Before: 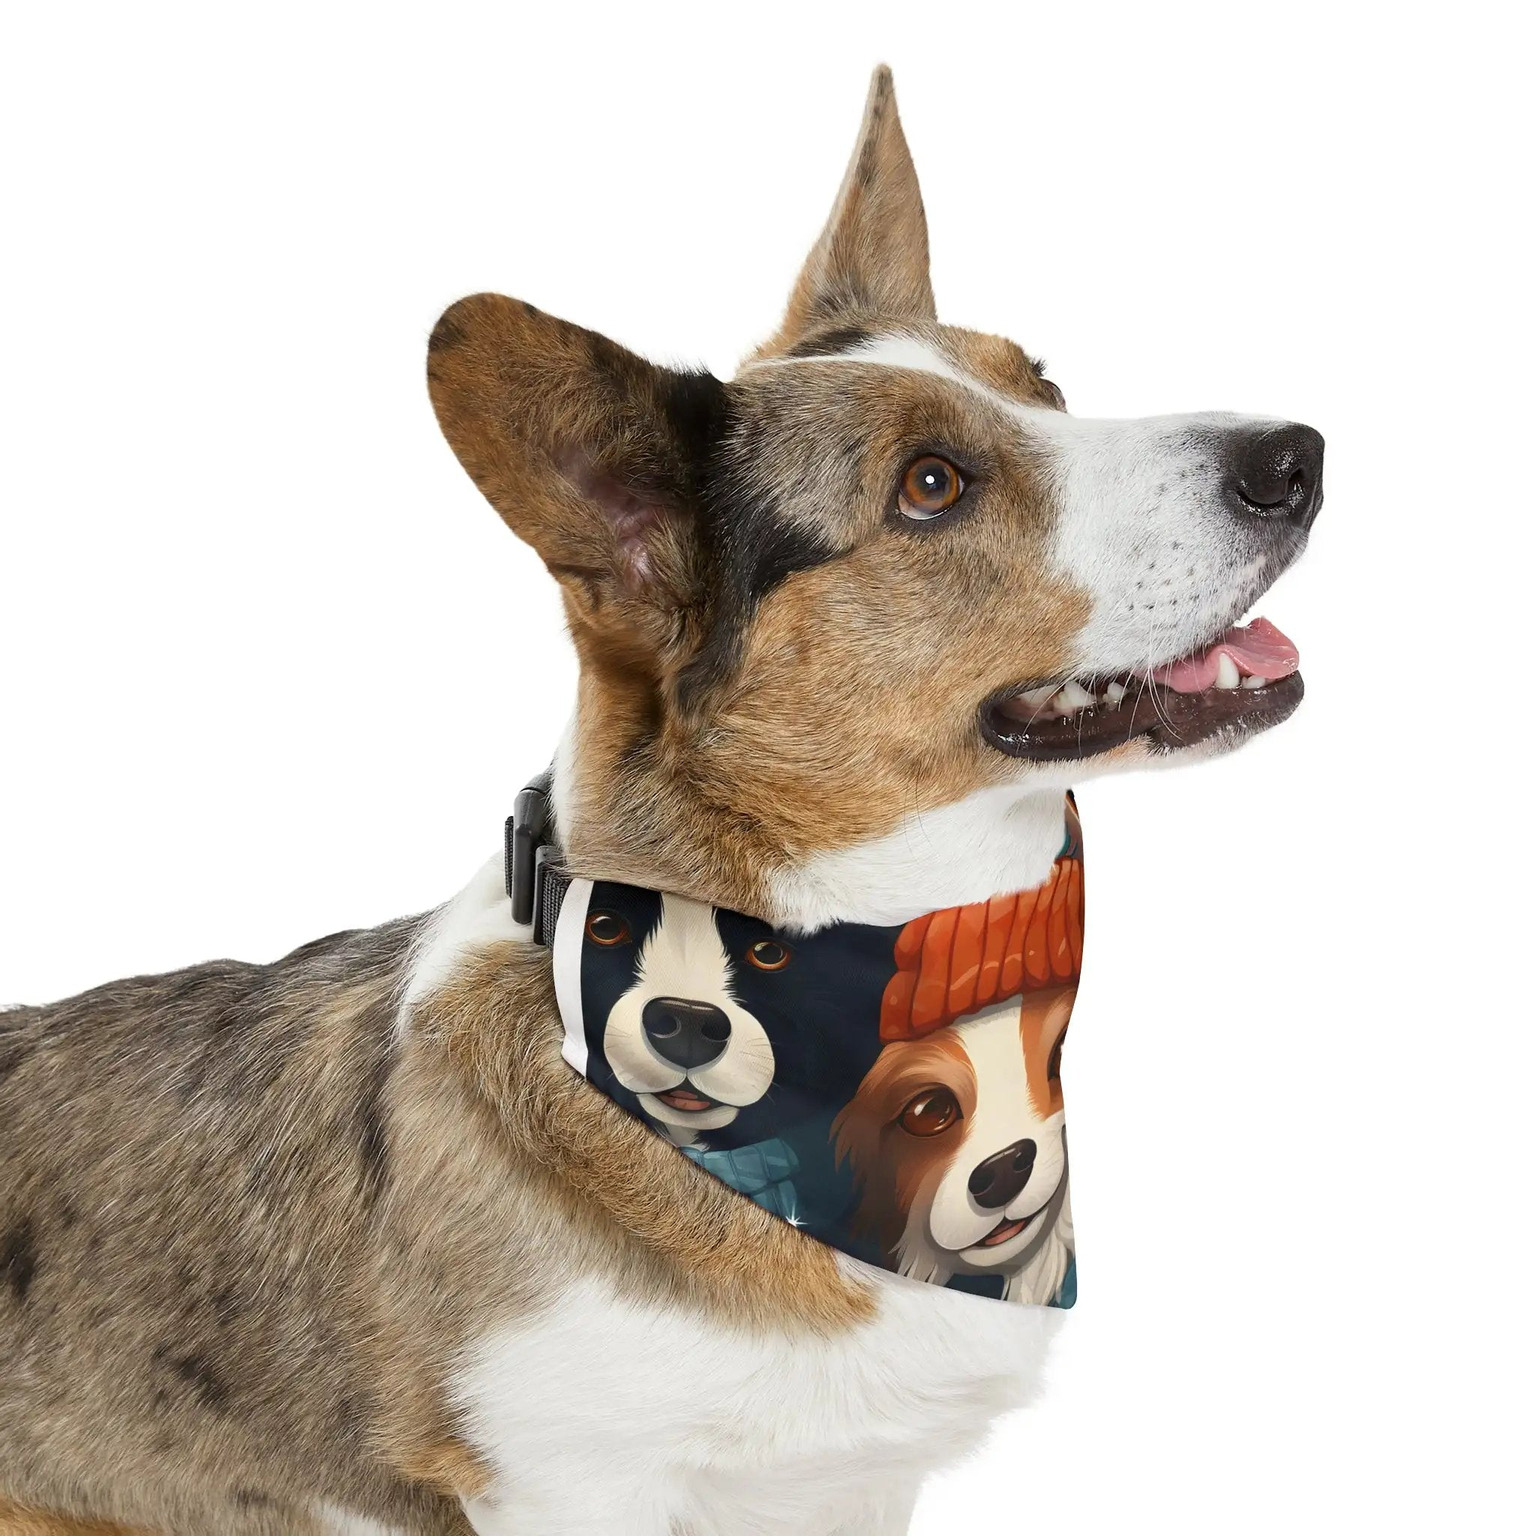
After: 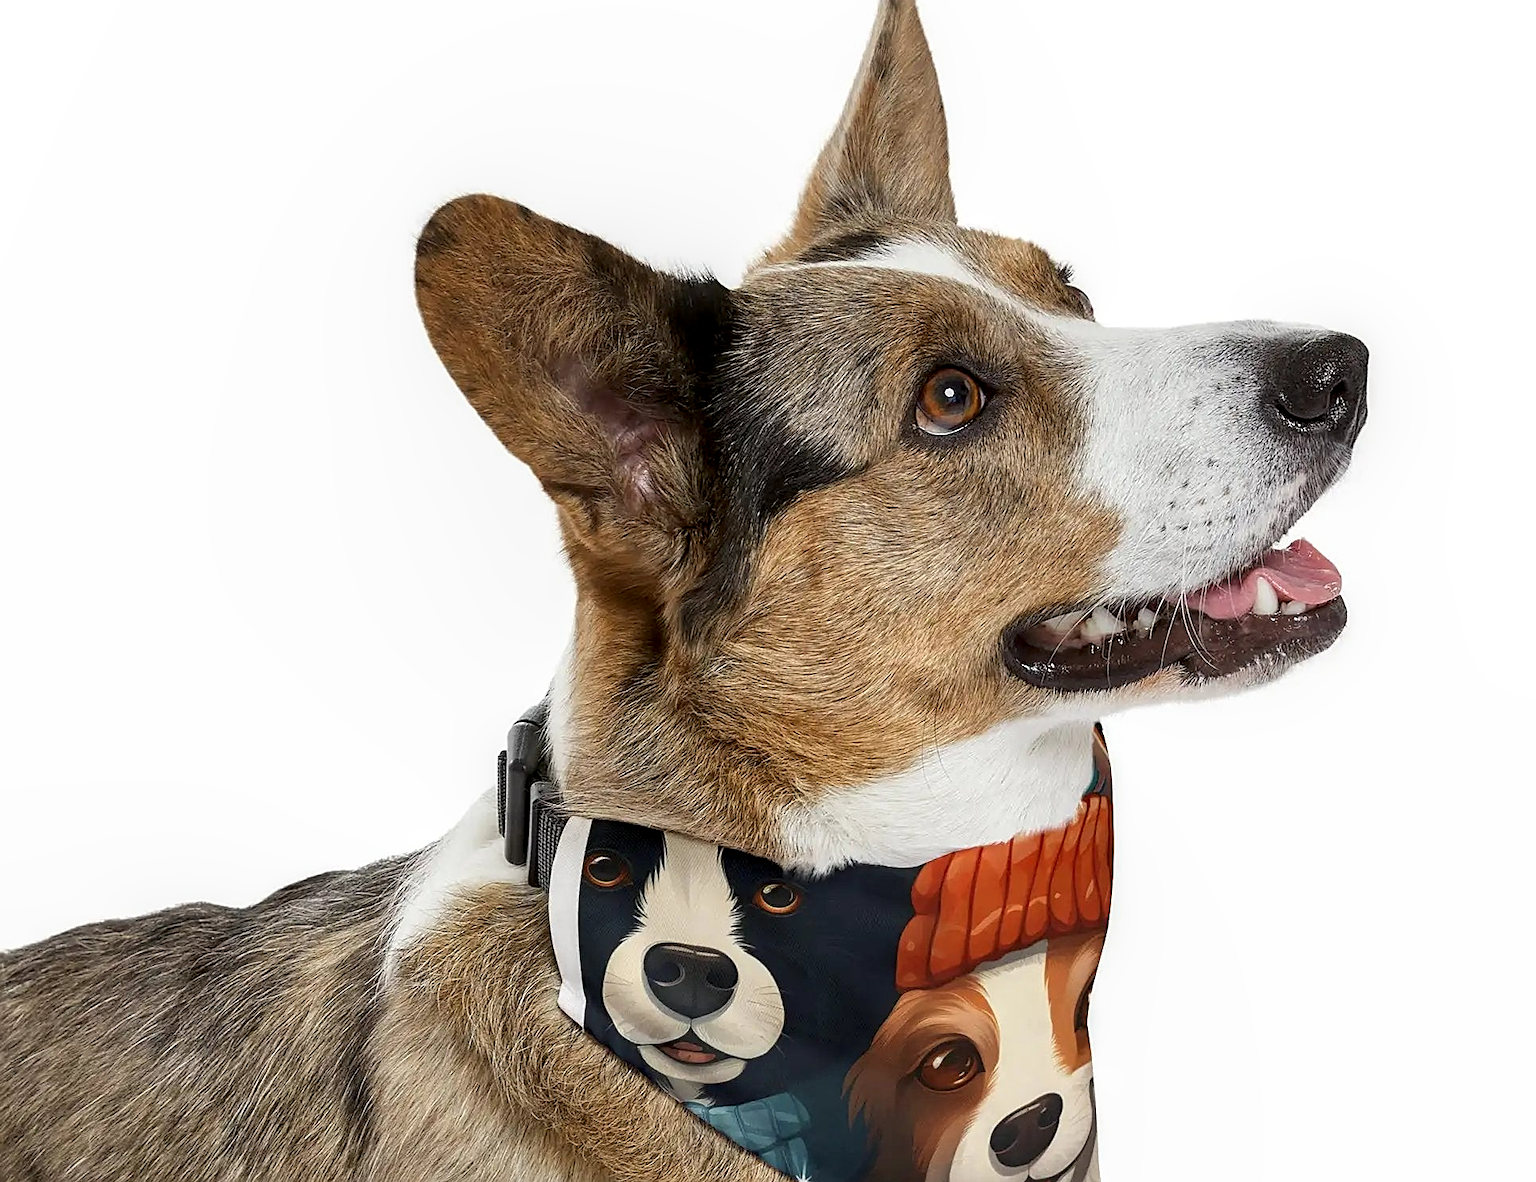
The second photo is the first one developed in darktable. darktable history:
sharpen: on, module defaults
local contrast: shadows 95%, midtone range 0.495
crop: left 2.43%, top 7.215%, right 3.473%, bottom 20.323%
